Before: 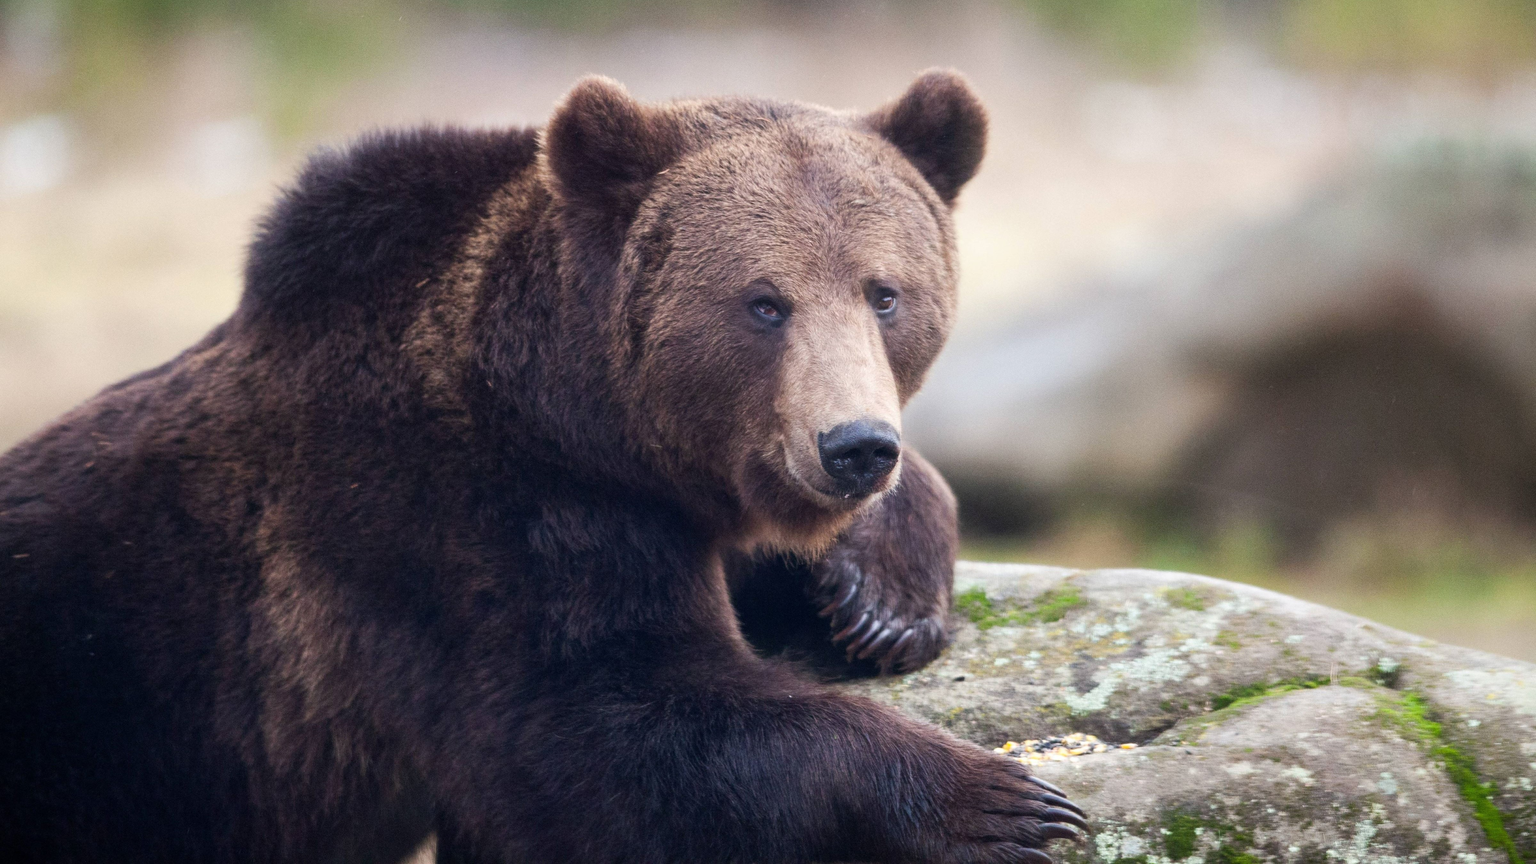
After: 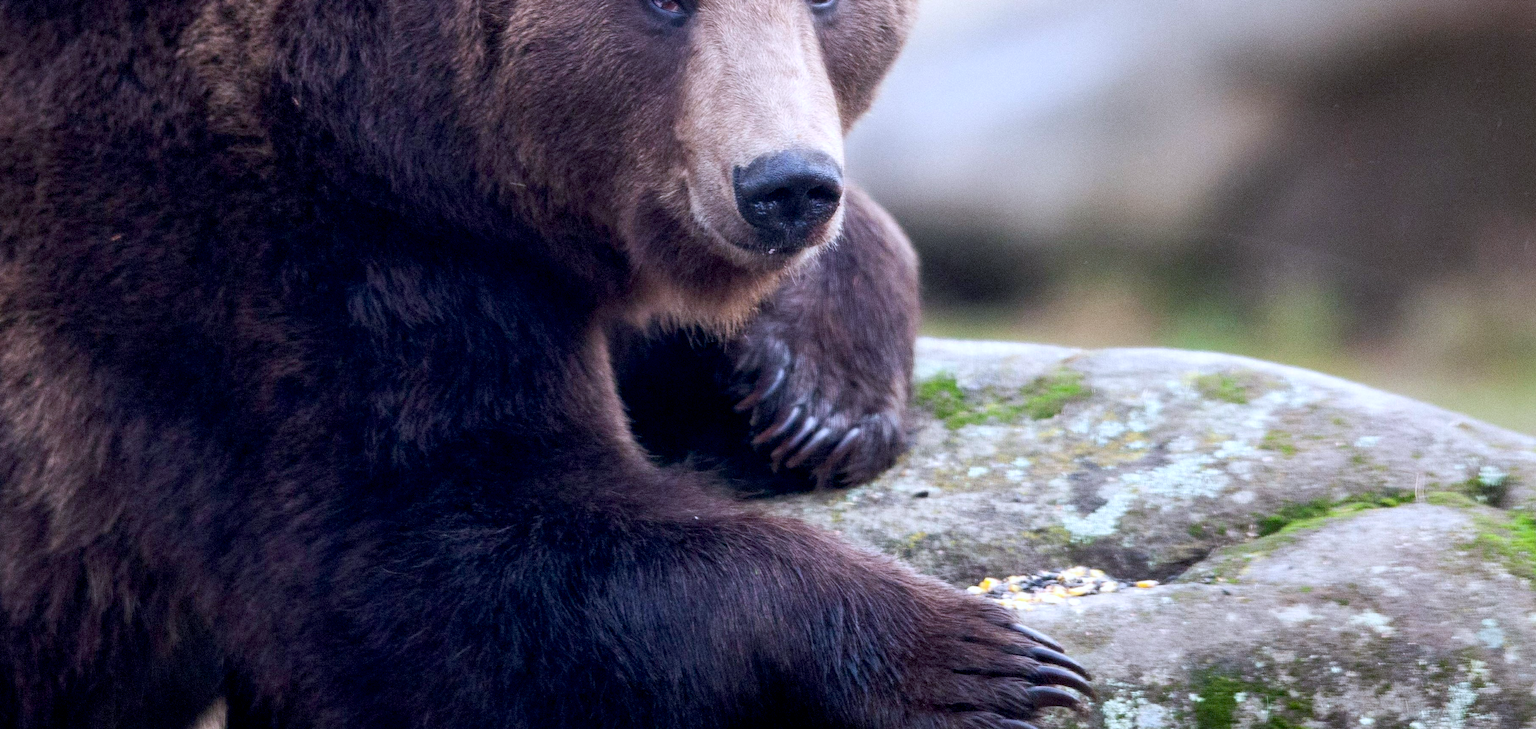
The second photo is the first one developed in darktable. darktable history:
crop and rotate: left 17.401%, top 35.629%, right 7.441%, bottom 0.935%
color calibration: illuminant as shot in camera, x 0.37, y 0.382, temperature 4318.59 K
exposure: black level correction 0.009, exposure 0.112 EV, compensate highlight preservation false
